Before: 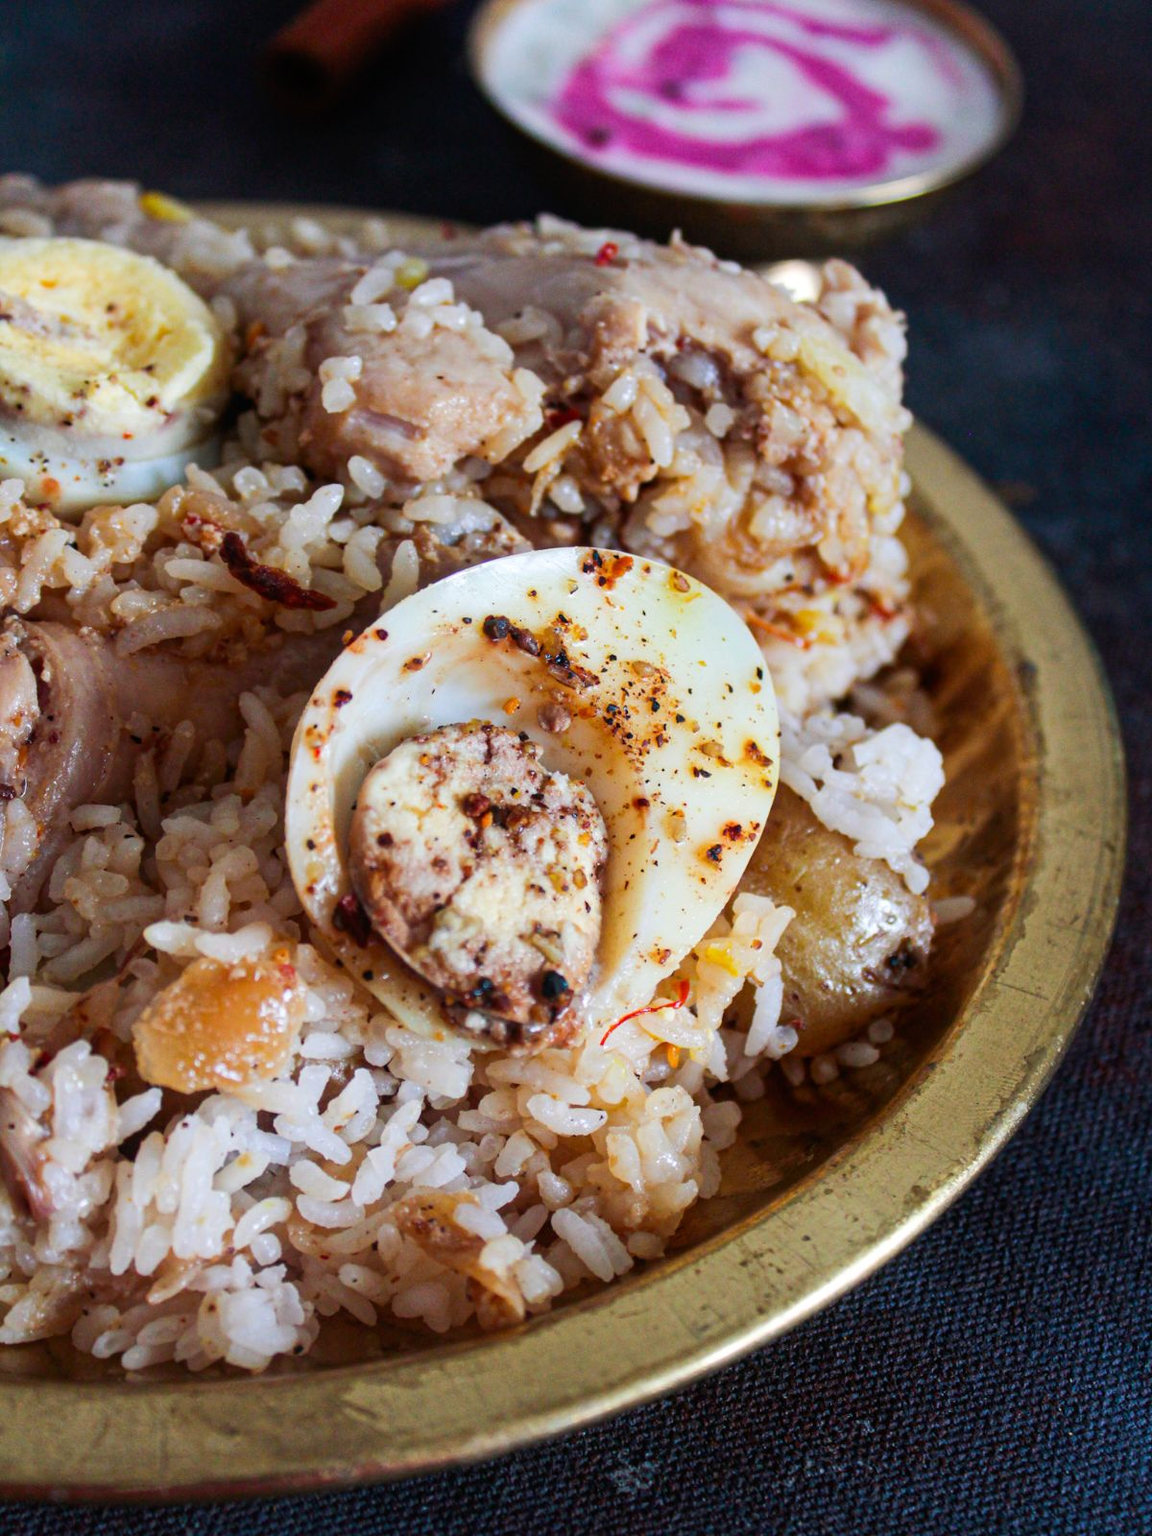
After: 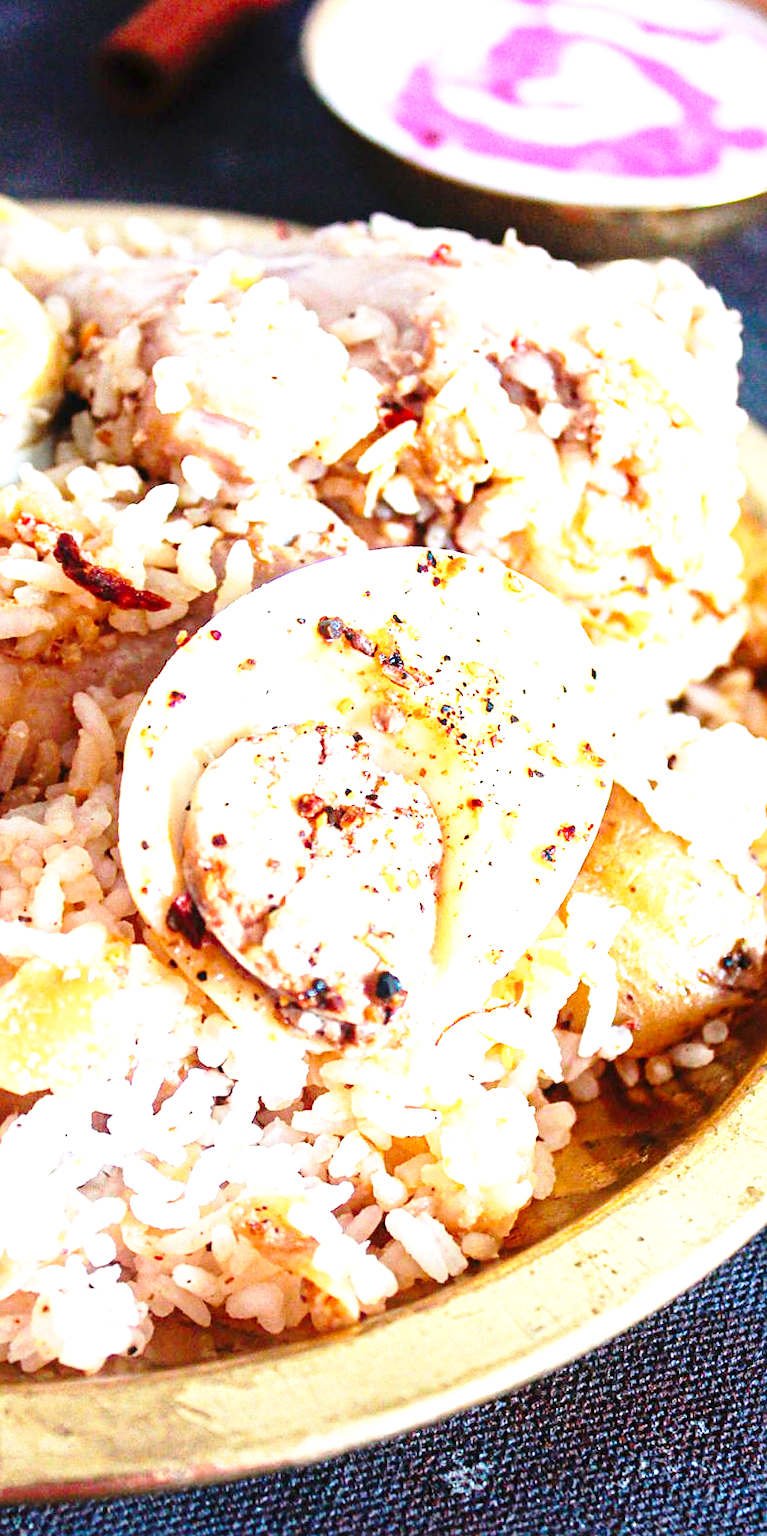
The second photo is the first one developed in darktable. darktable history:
exposure: exposure 1.989 EV, compensate exposure bias true, compensate highlight preservation false
base curve: curves: ch0 [(0, 0) (0.028, 0.03) (0.121, 0.232) (0.46, 0.748) (0.859, 0.968) (1, 1)], preserve colors none
crop and rotate: left 14.454%, right 18.898%
sharpen: radius 1.876, amount 0.411, threshold 1.548
